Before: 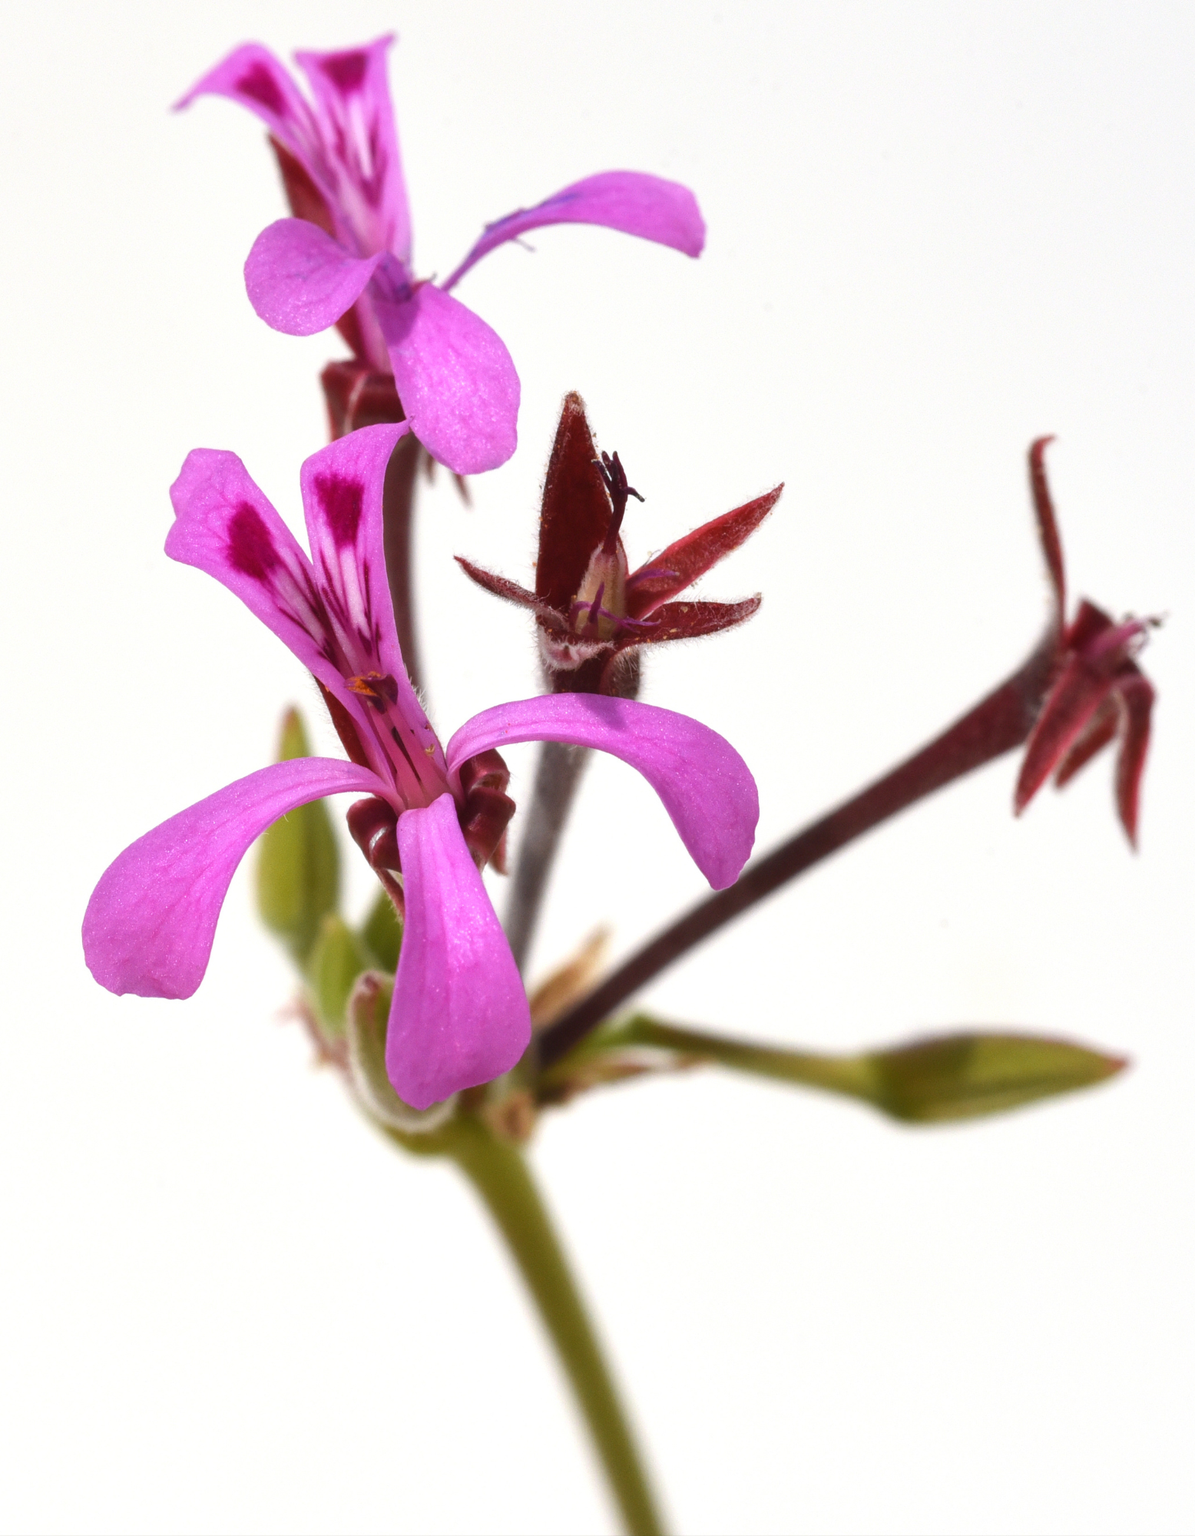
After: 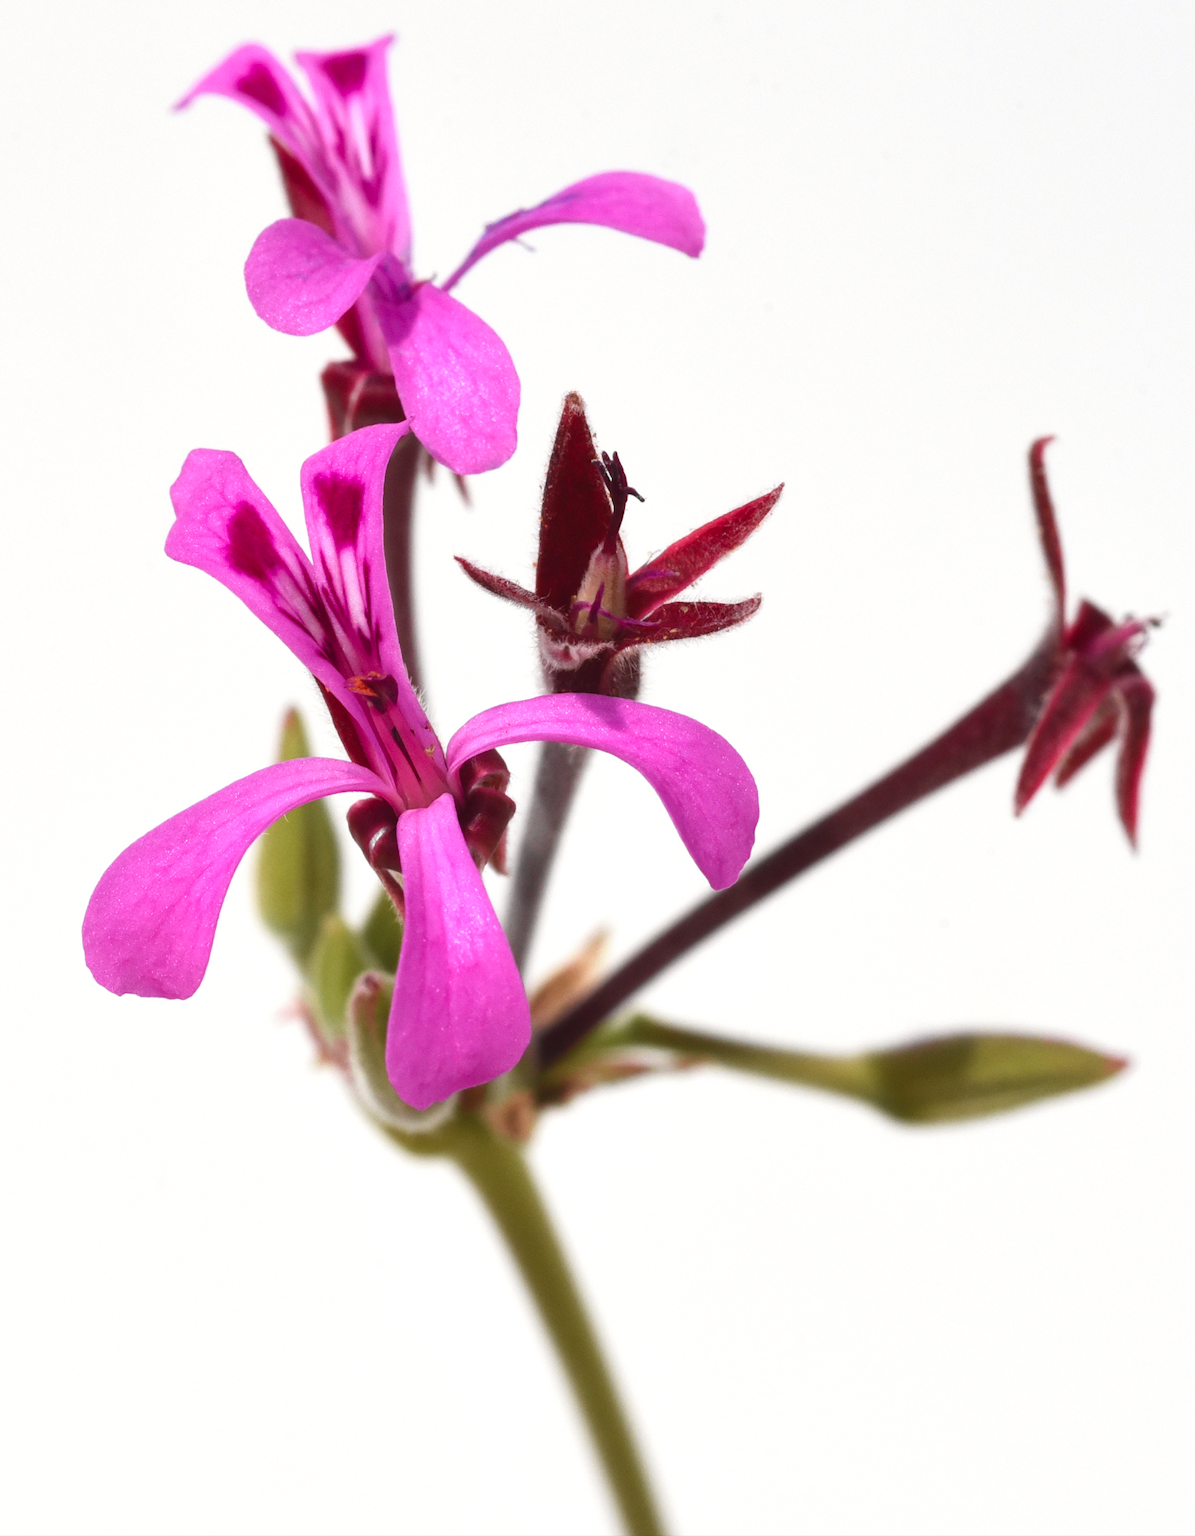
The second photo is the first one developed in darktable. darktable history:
tone curve: curves: ch0 [(0, 0.012) (0.056, 0.046) (0.218, 0.213) (0.606, 0.62) (0.82, 0.846) (1, 1)]; ch1 [(0, 0) (0.226, 0.261) (0.403, 0.437) (0.469, 0.472) (0.495, 0.499) (0.508, 0.503) (0.545, 0.555) (0.59, 0.598) (0.686, 0.728) (1, 1)]; ch2 [(0, 0) (0.269, 0.299) (0.459, 0.45) (0.498, 0.499) (0.523, 0.512) (0.568, 0.558) (0.634, 0.617) (0.698, 0.677) (0.806, 0.769) (1, 1)], color space Lab, independent channels, preserve colors none
fill light: on, module defaults
